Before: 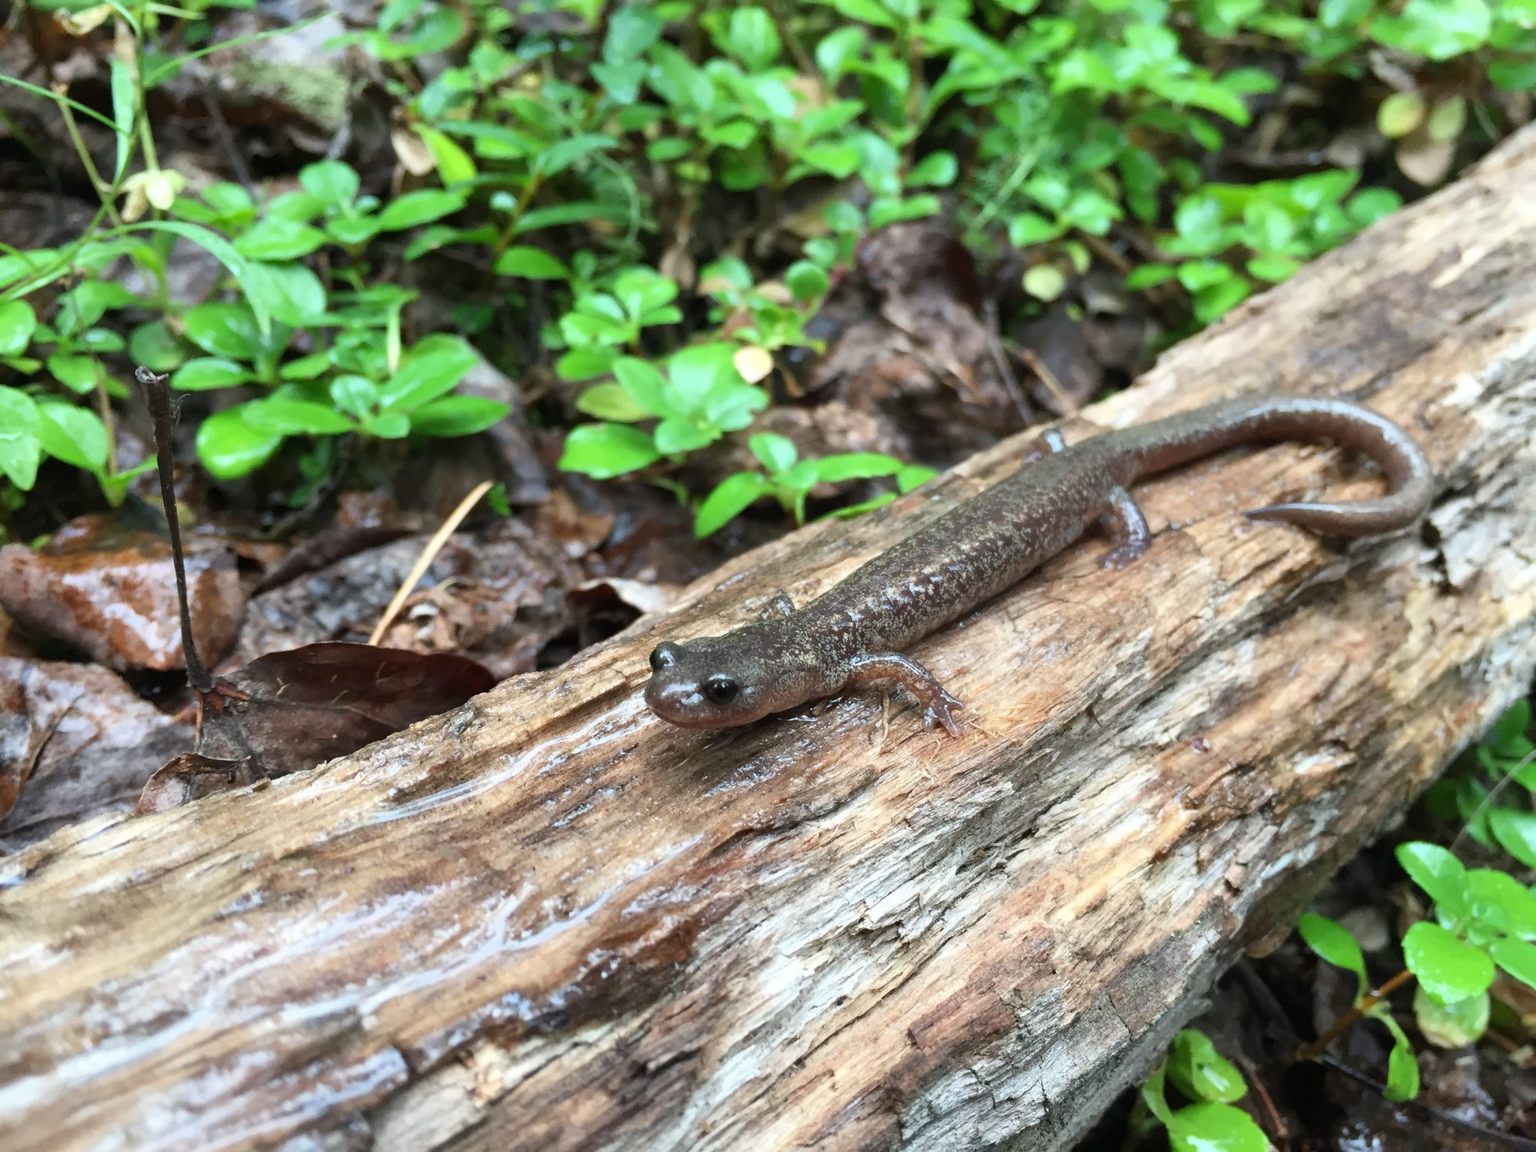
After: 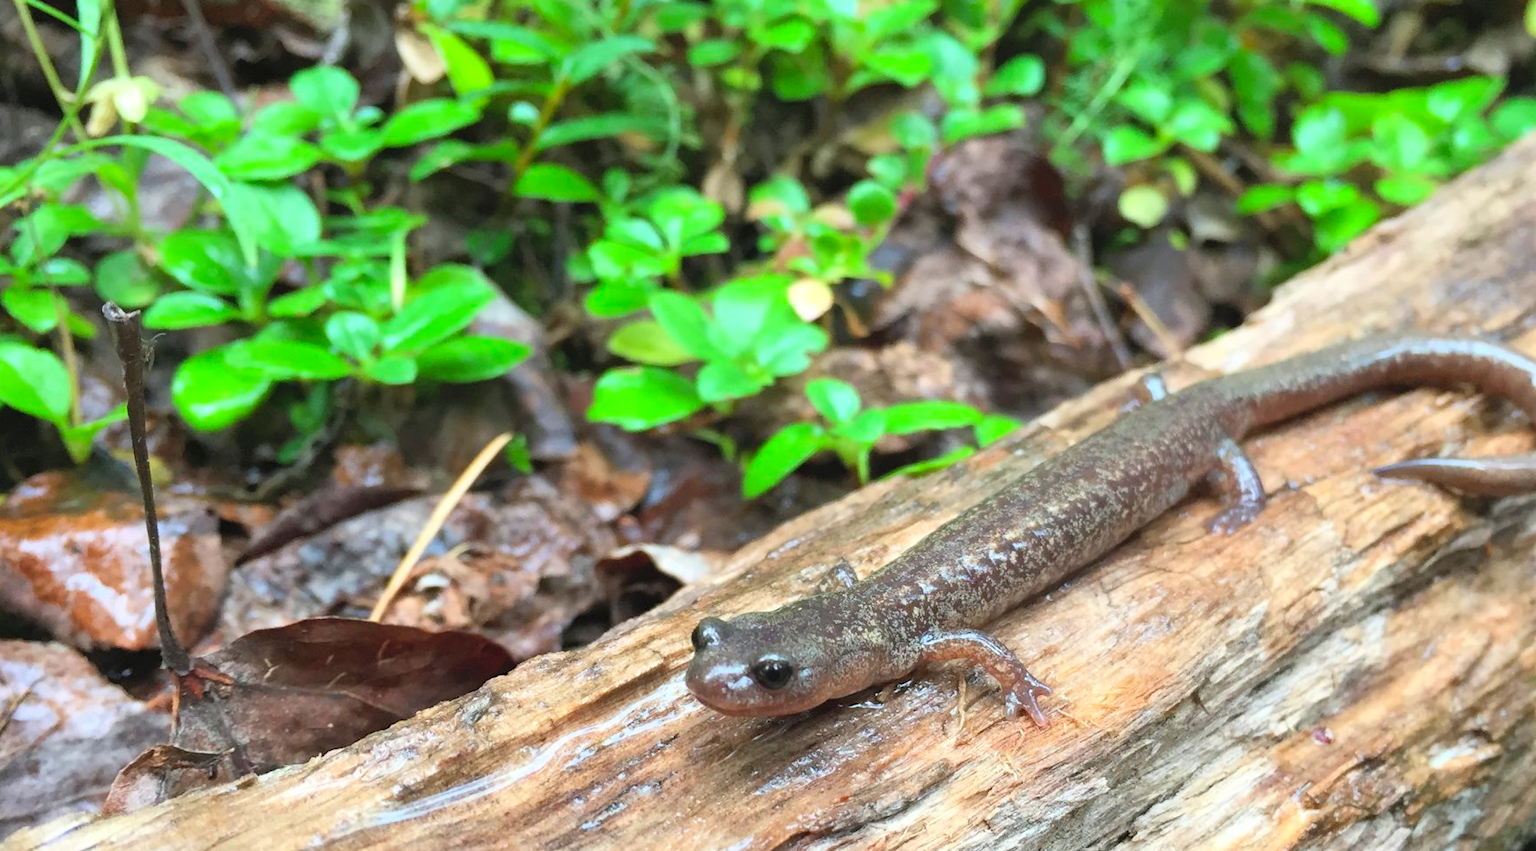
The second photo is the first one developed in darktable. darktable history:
contrast brightness saturation: contrast 0.07, brightness 0.18, saturation 0.4
crop: left 3.015%, top 8.969%, right 9.647%, bottom 26.457%
